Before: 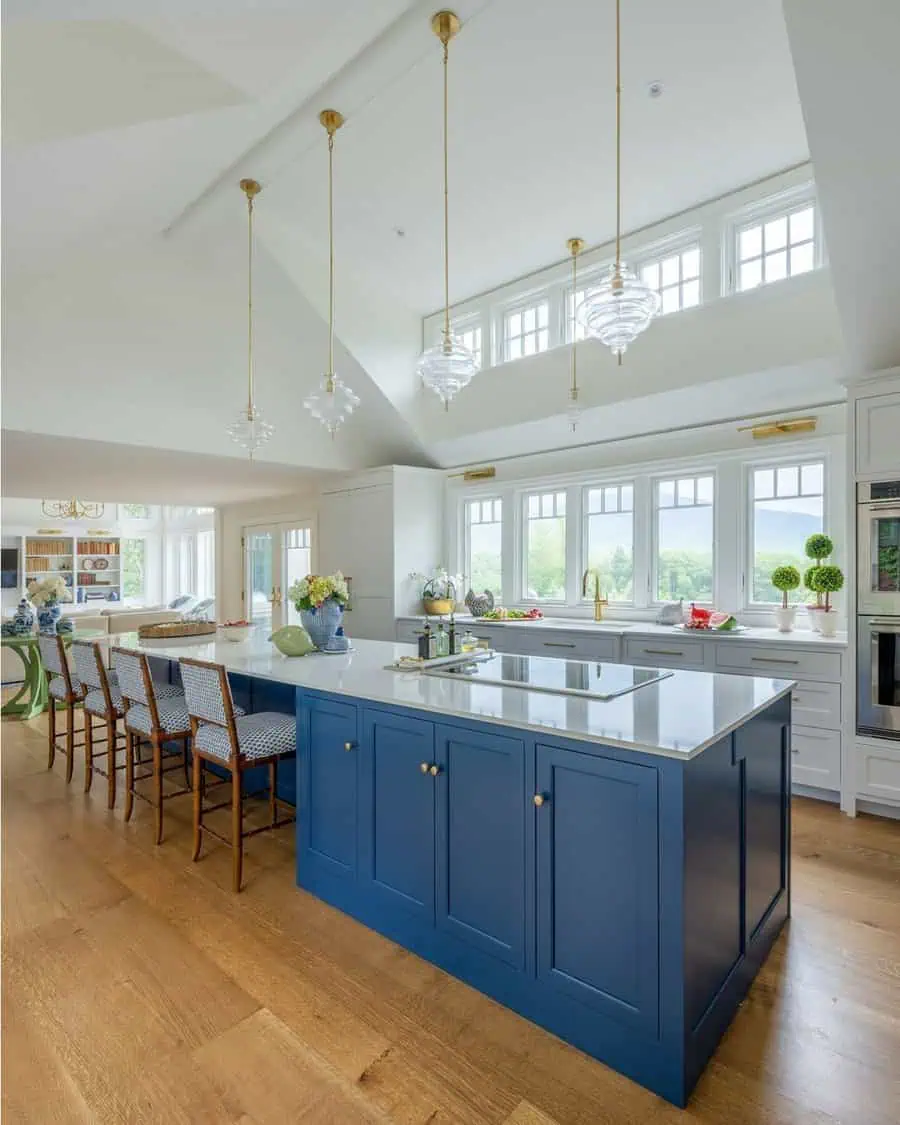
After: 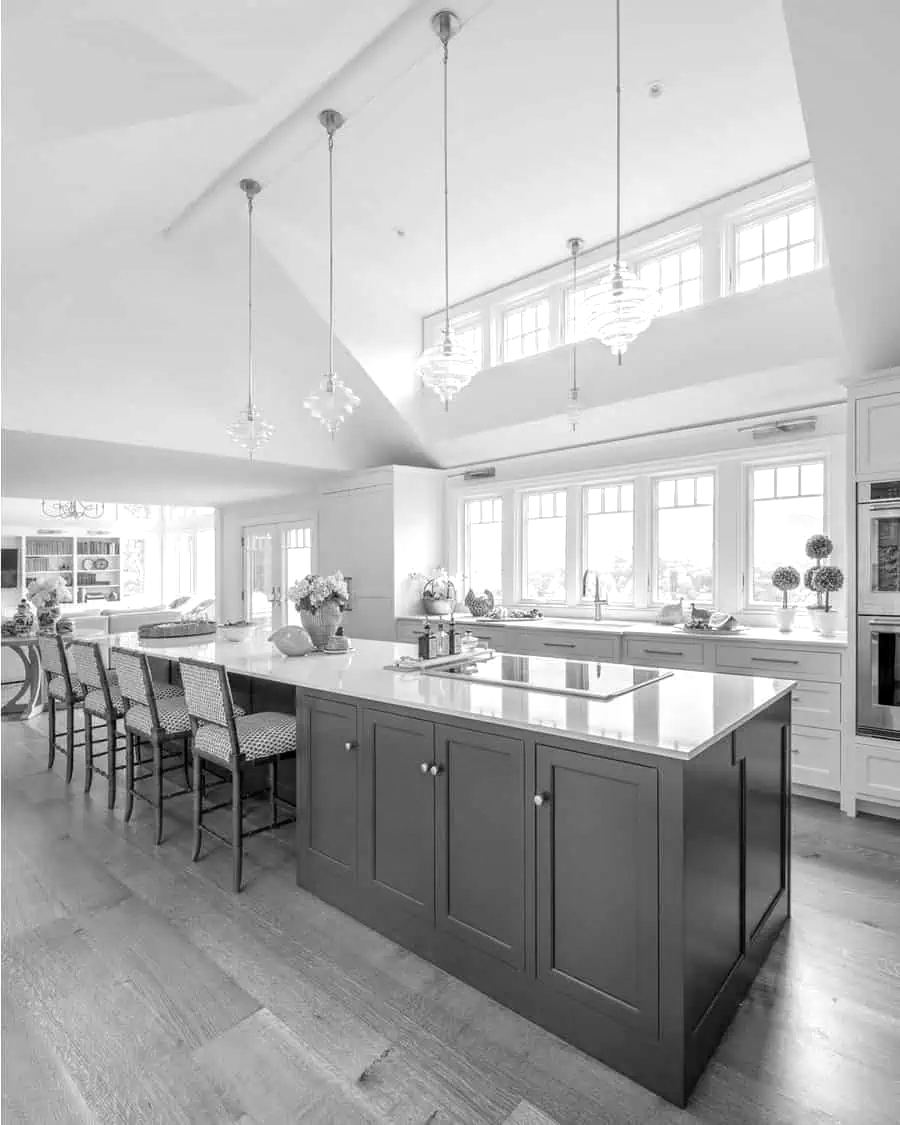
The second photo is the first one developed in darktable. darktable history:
exposure: black level correction 0.001, exposure 0.5 EV, compensate exposure bias true, compensate highlight preservation false
monochrome: on, module defaults
